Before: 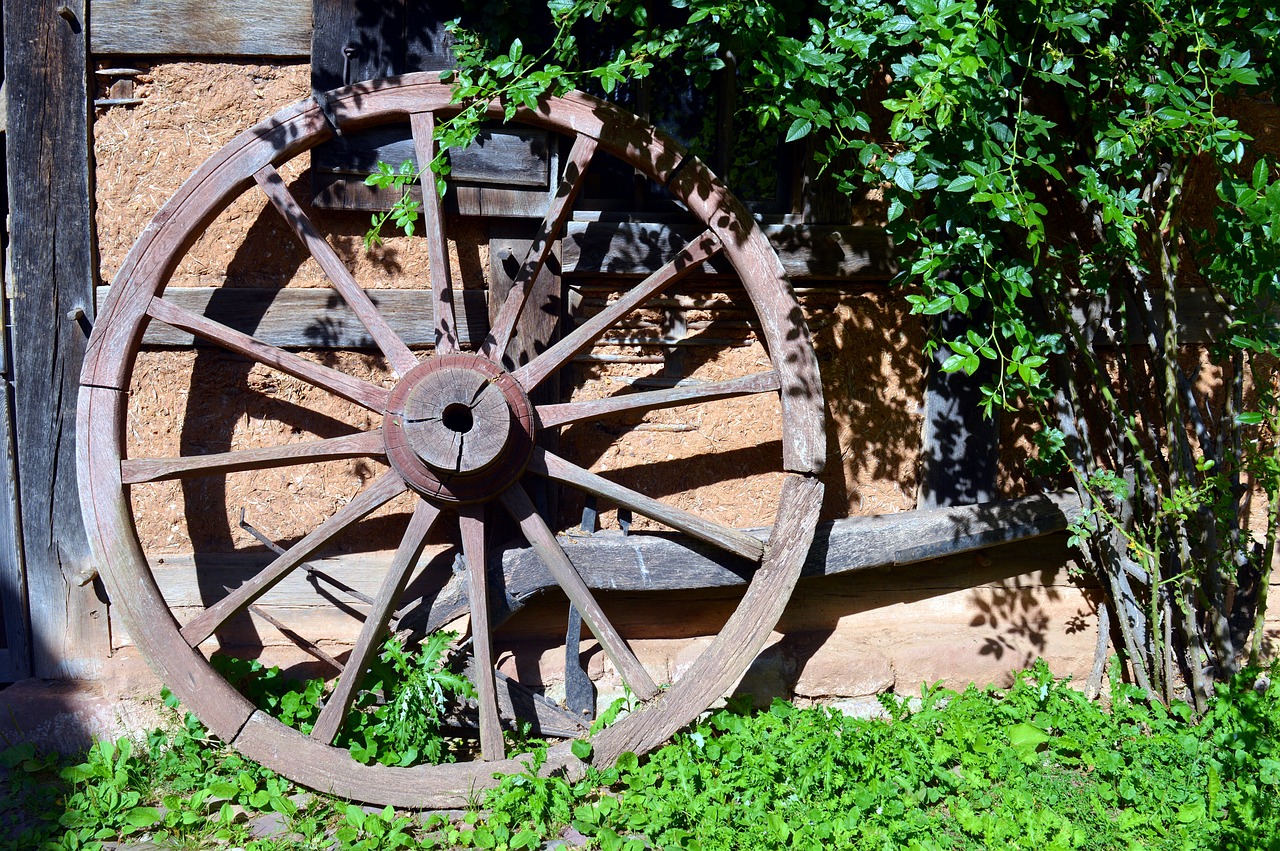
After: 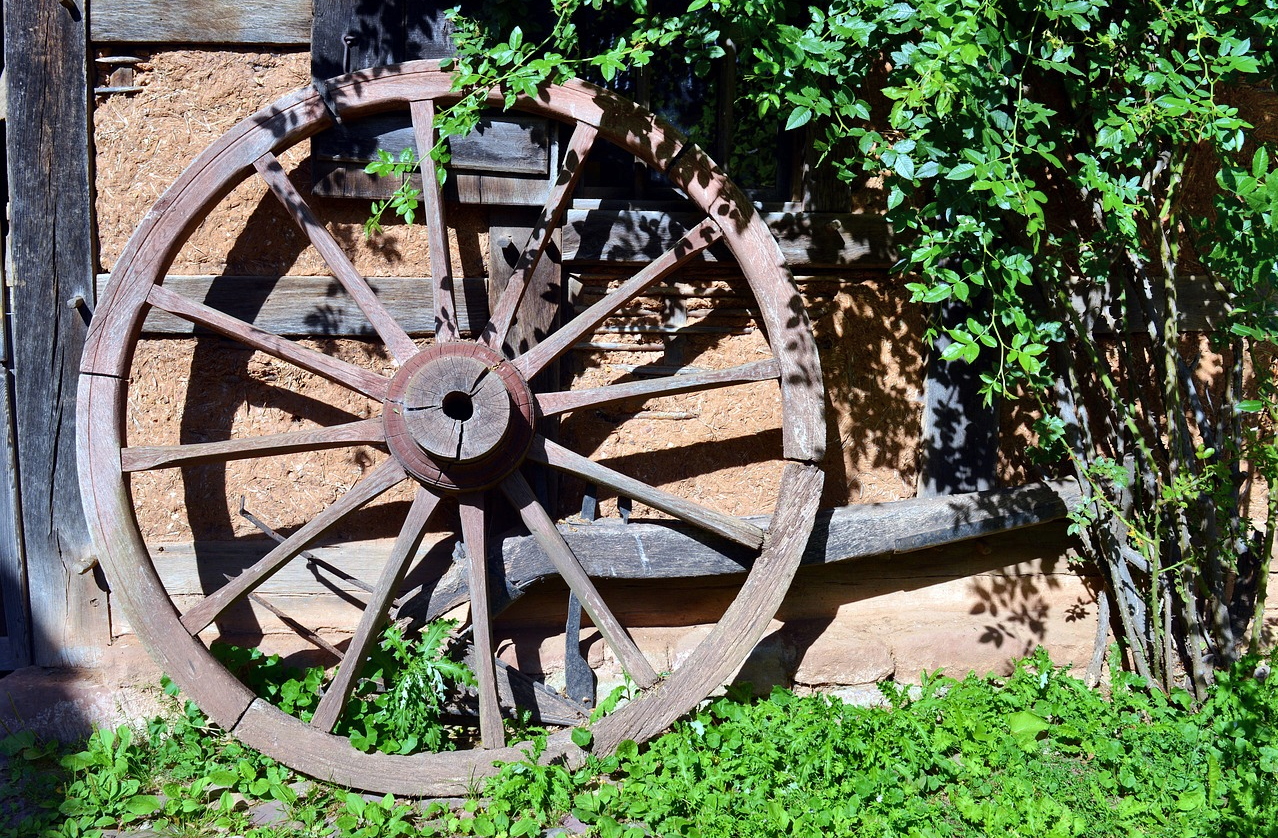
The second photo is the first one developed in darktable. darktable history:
contrast brightness saturation: contrast 0.01, saturation -0.046
shadows and highlights: shadows 60.99, highlights -60.37, soften with gaussian
crop: top 1.445%, right 0.097%
